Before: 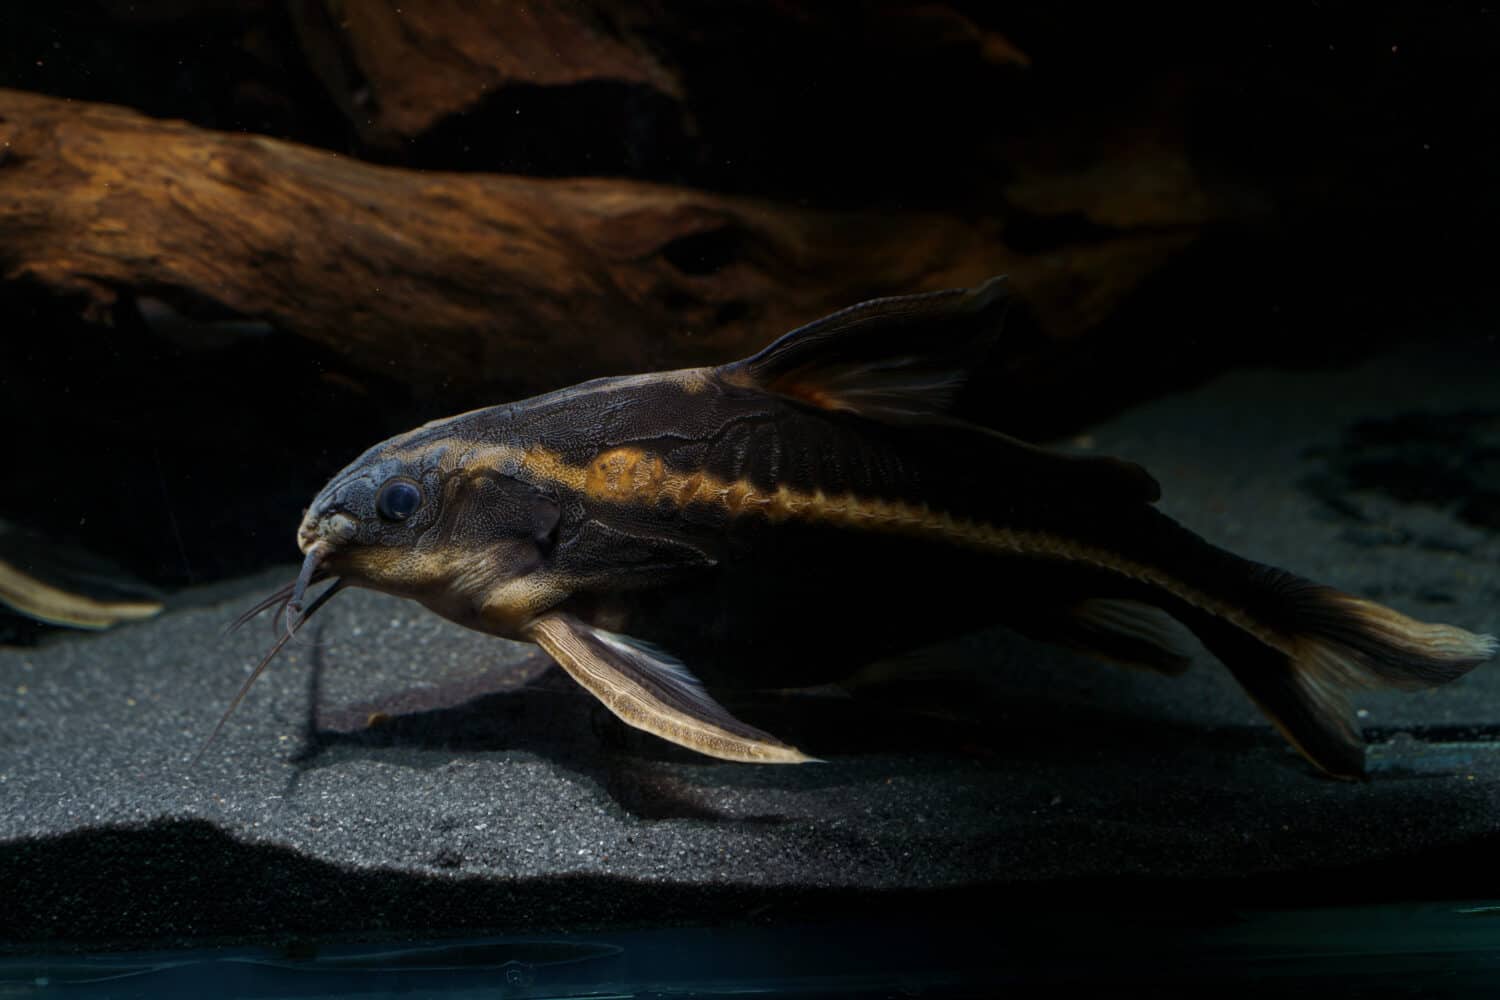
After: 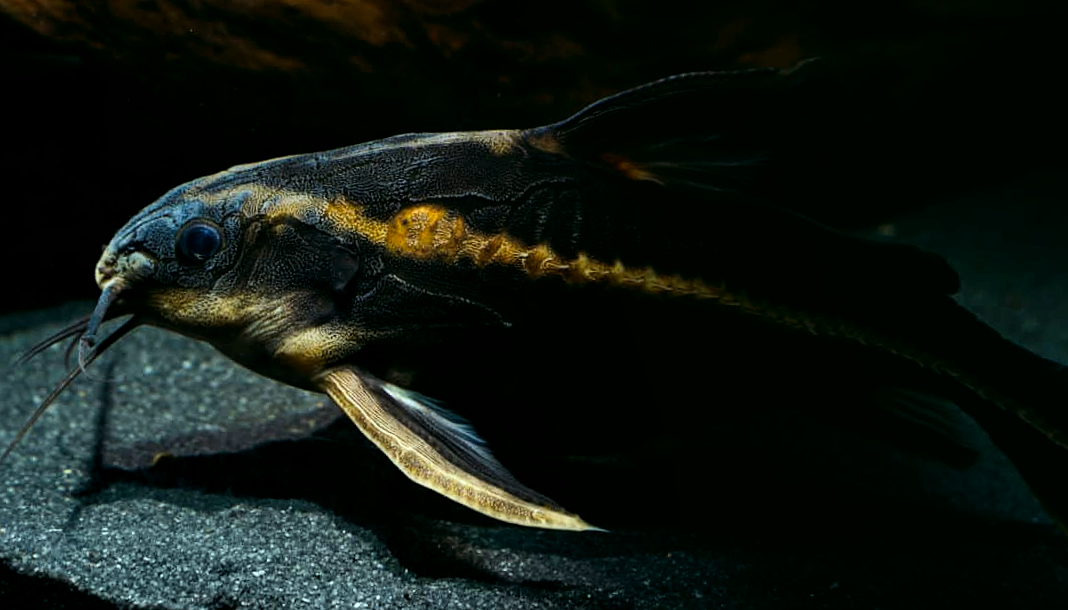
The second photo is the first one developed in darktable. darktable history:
filmic rgb: black relative exposure -9.45 EV, white relative exposure 3.03 EV, hardness 6.11
local contrast: highlights 100%, shadows 102%, detail 120%, midtone range 0.2
color correction: highlights a* -7.44, highlights b* 1.14, shadows a* -3.44, saturation 1.38
crop and rotate: angle -3.79°, left 9.861%, top 20.95%, right 12.001%, bottom 12.027%
sharpen: radius 1.269, amount 0.297, threshold 0.127
tone equalizer: -8 EV -0.712 EV, -7 EV -0.717 EV, -6 EV -0.605 EV, -5 EV -0.381 EV, -3 EV 0.38 EV, -2 EV 0.6 EV, -1 EV 0.701 EV, +0 EV 0.72 EV, edges refinement/feathering 500, mask exposure compensation -1.57 EV, preserve details no
